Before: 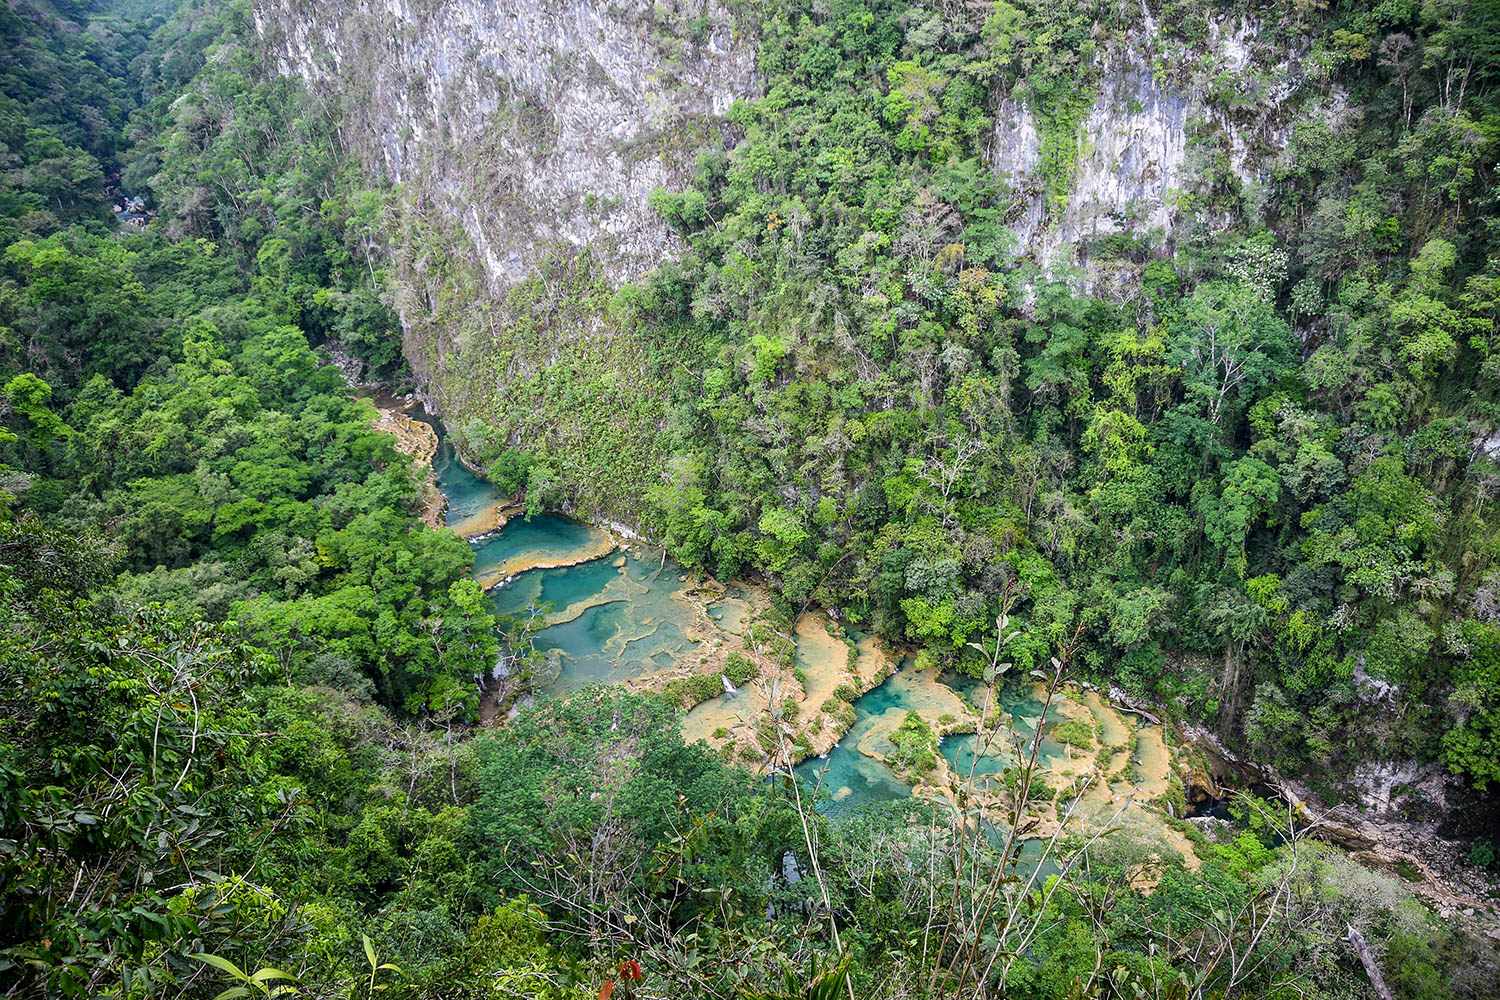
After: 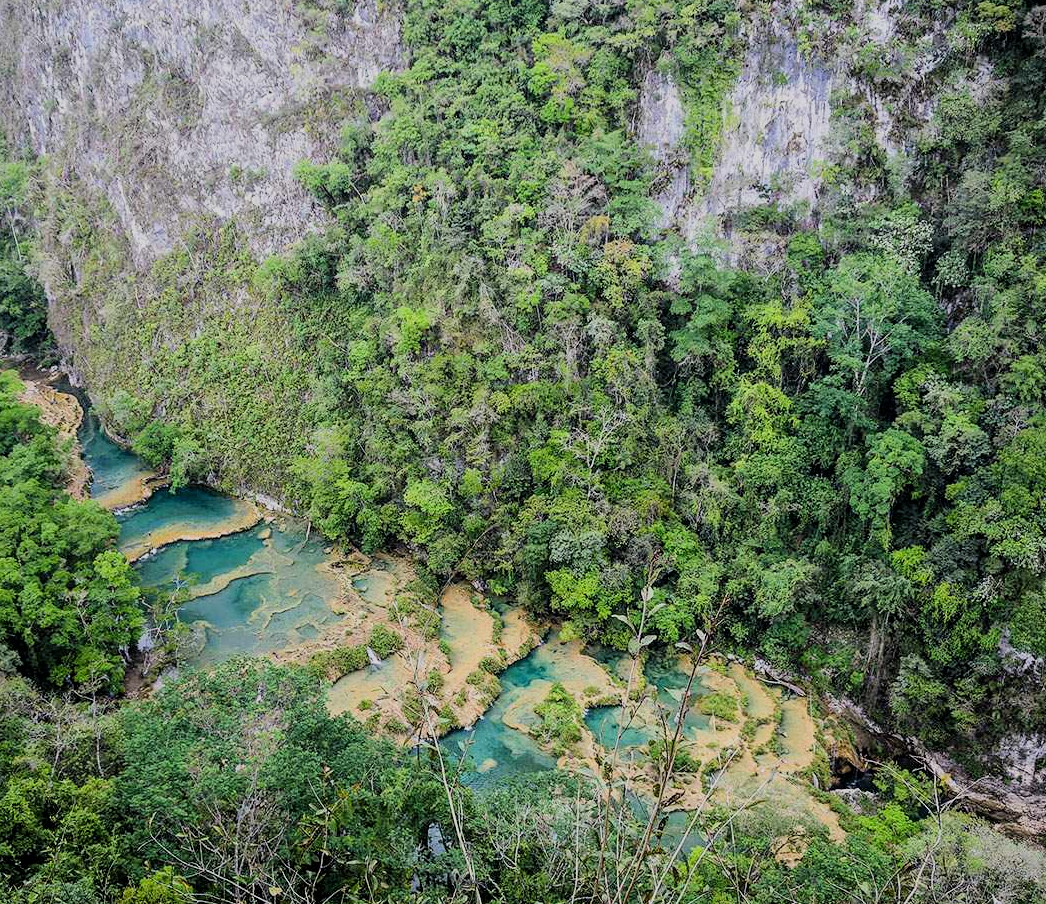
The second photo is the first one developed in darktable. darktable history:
filmic rgb: black relative exposure -7.65 EV, white relative exposure 4.56 EV, hardness 3.61, contrast 1.061, color science v6 (2022)
crop and rotate: left 23.681%, top 2.84%, right 6.522%, bottom 6.723%
